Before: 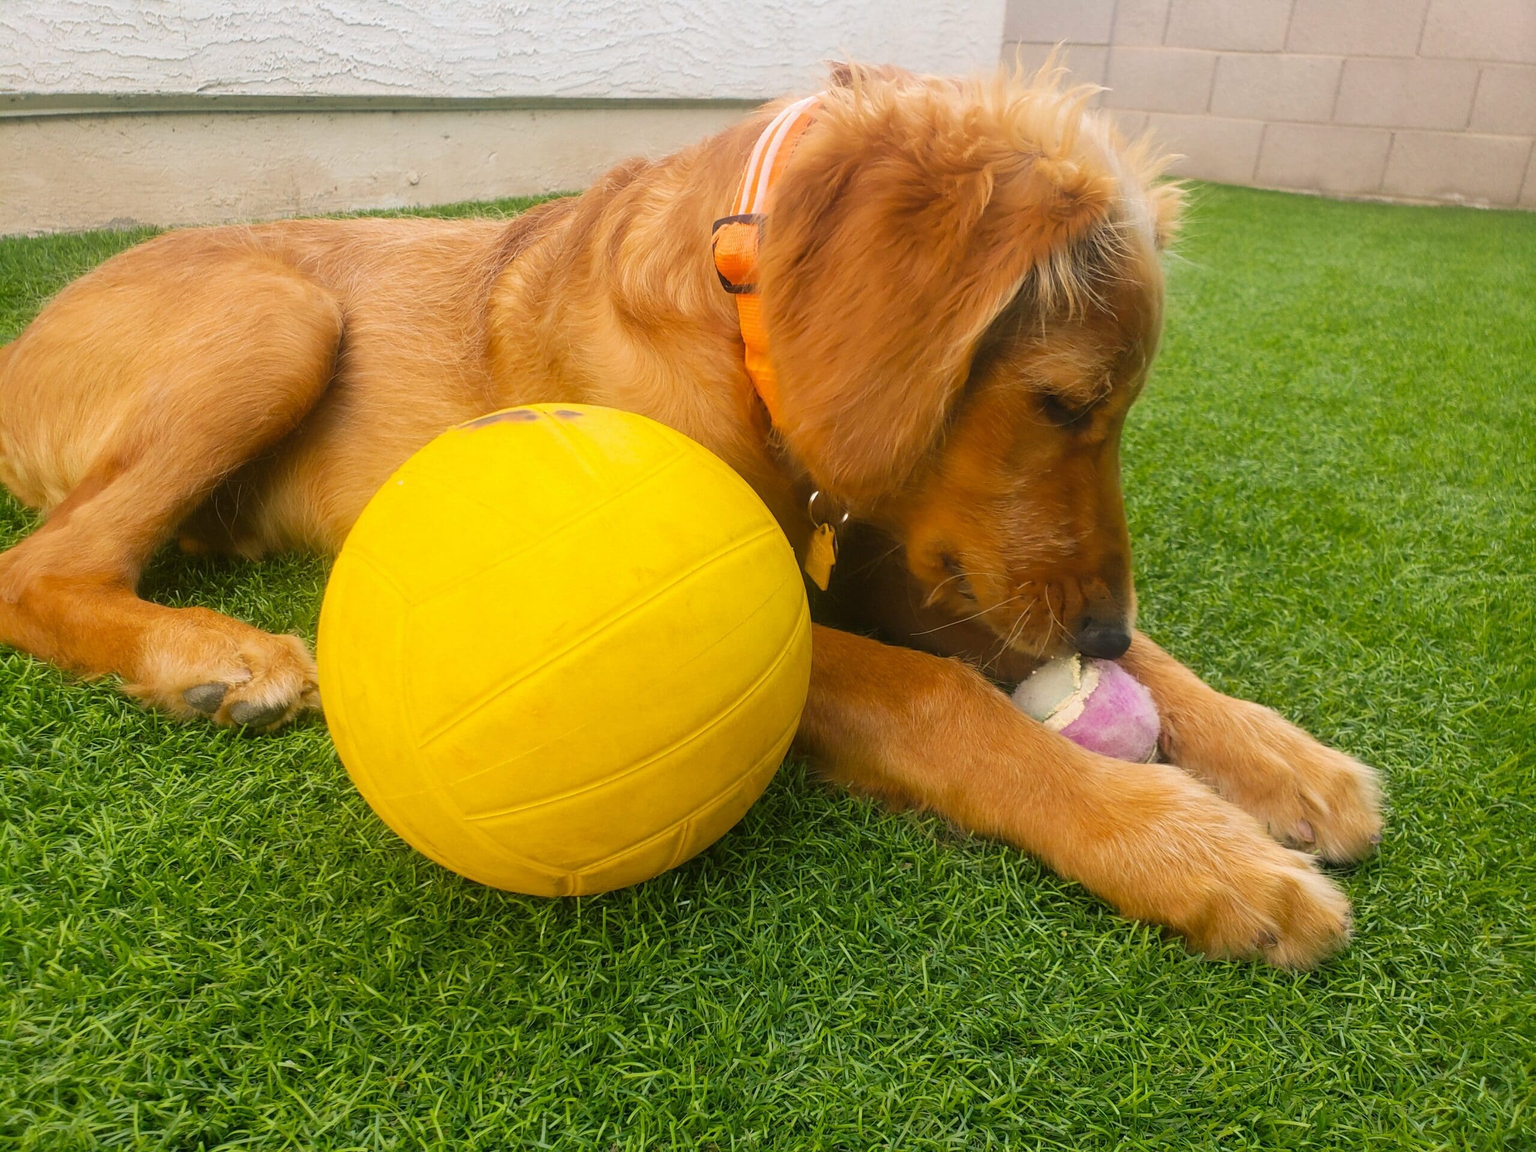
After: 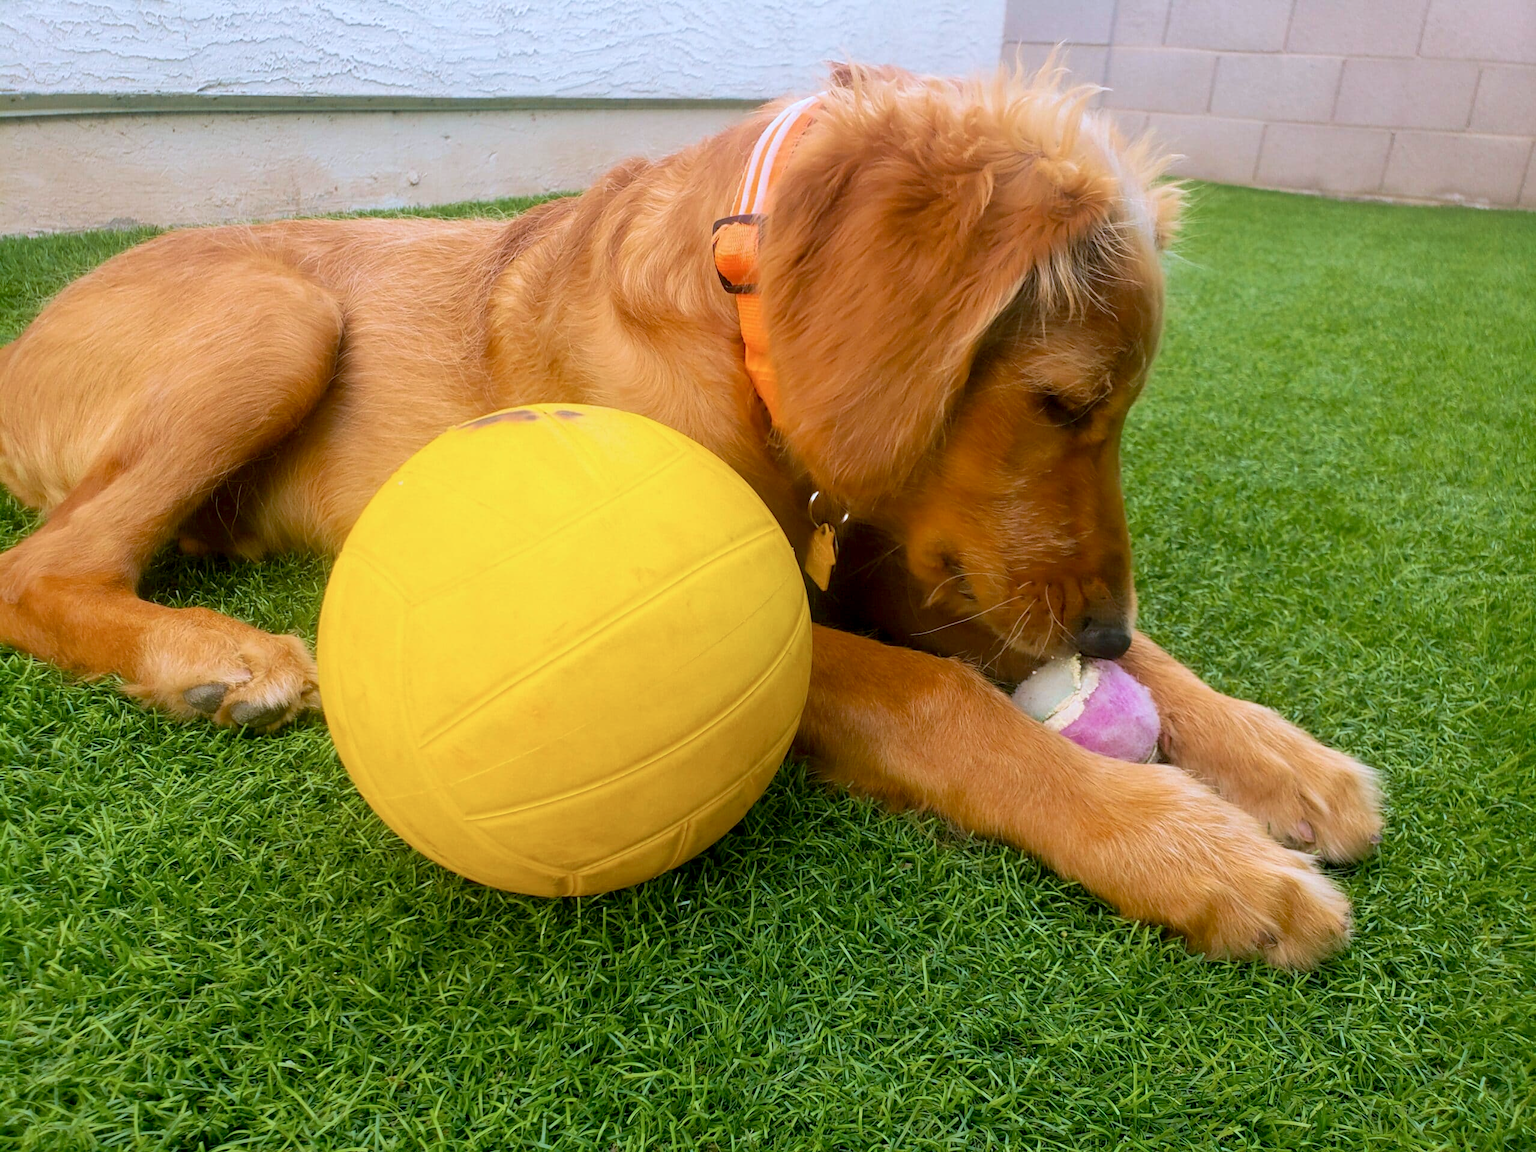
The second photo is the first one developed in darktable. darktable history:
velvia: on, module defaults
exposure: black level correction 0.01, exposure 0.014 EV, compensate highlight preservation false
color correction: highlights a* -2.24, highlights b* -18.1
